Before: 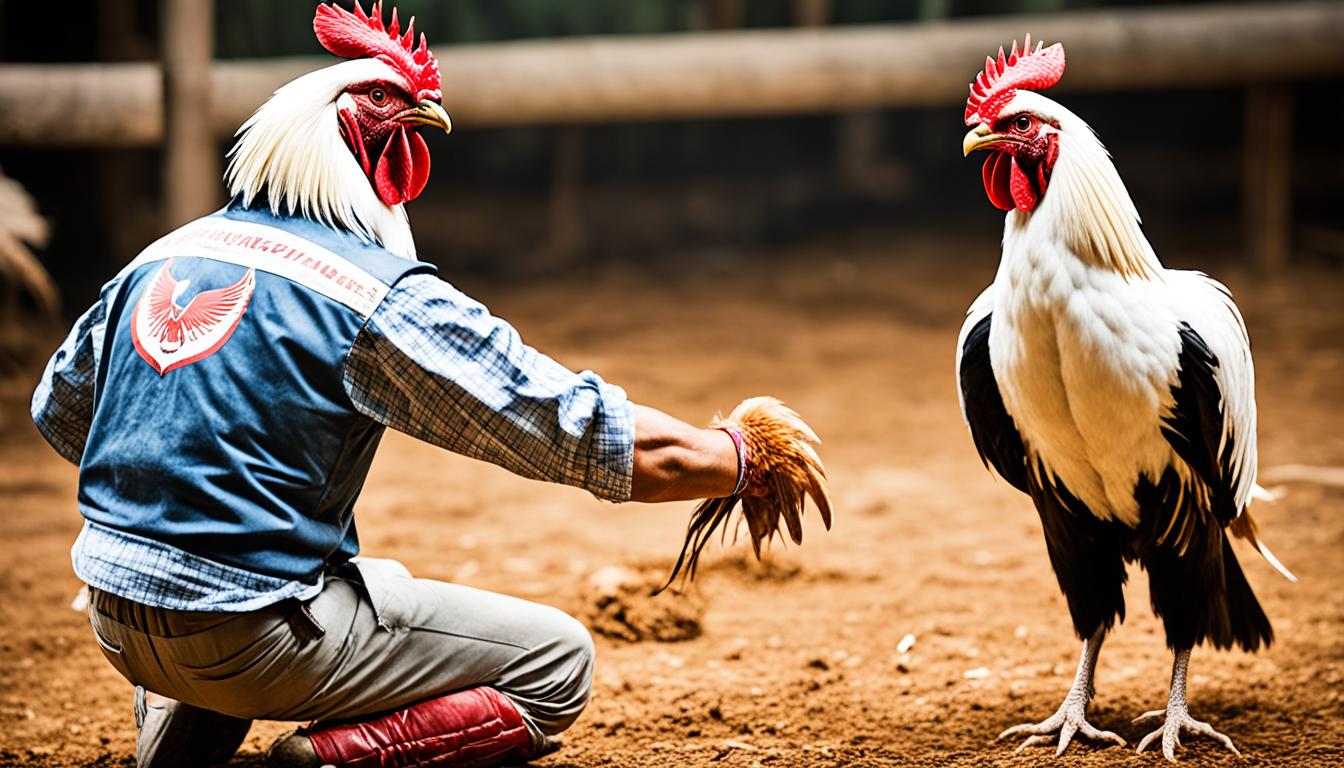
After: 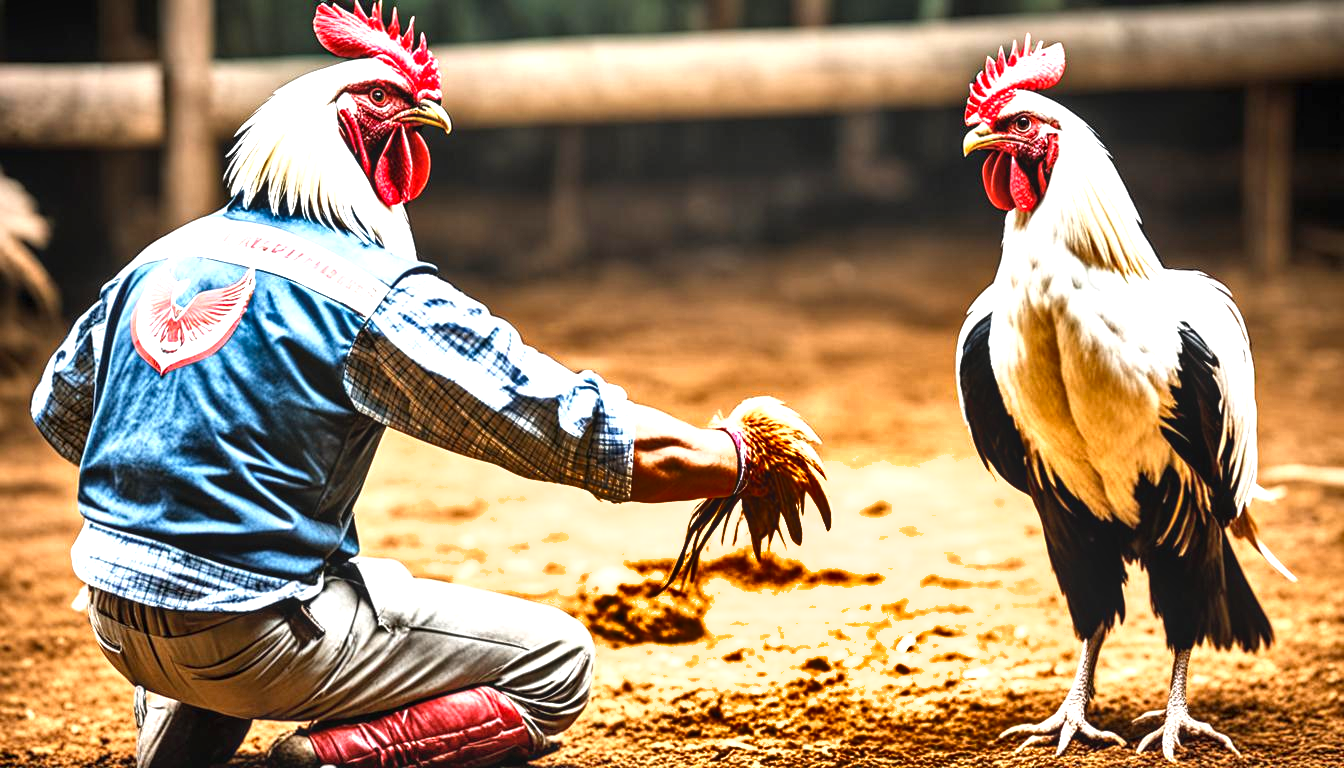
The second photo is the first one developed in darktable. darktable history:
shadows and highlights: shadows 20.81, highlights -82.34, soften with gaussian
local contrast: on, module defaults
exposure: black level correction 0, exposure 0.952 EV, compensate highlight preservation false
